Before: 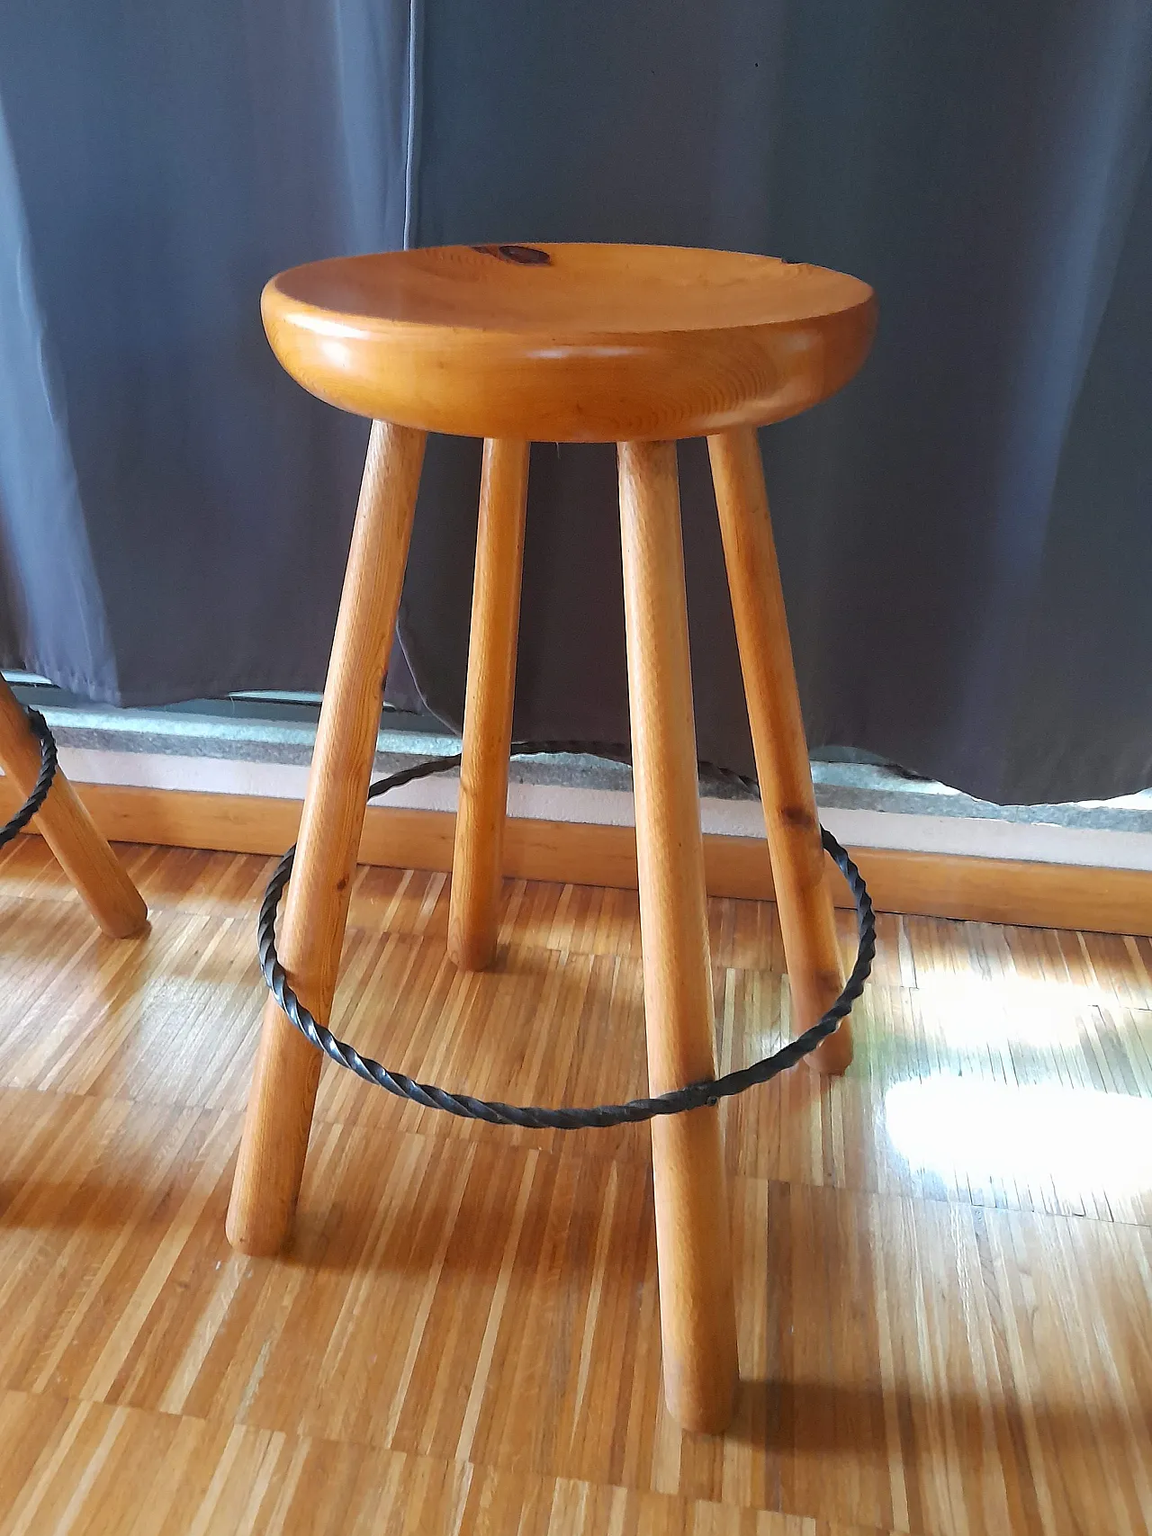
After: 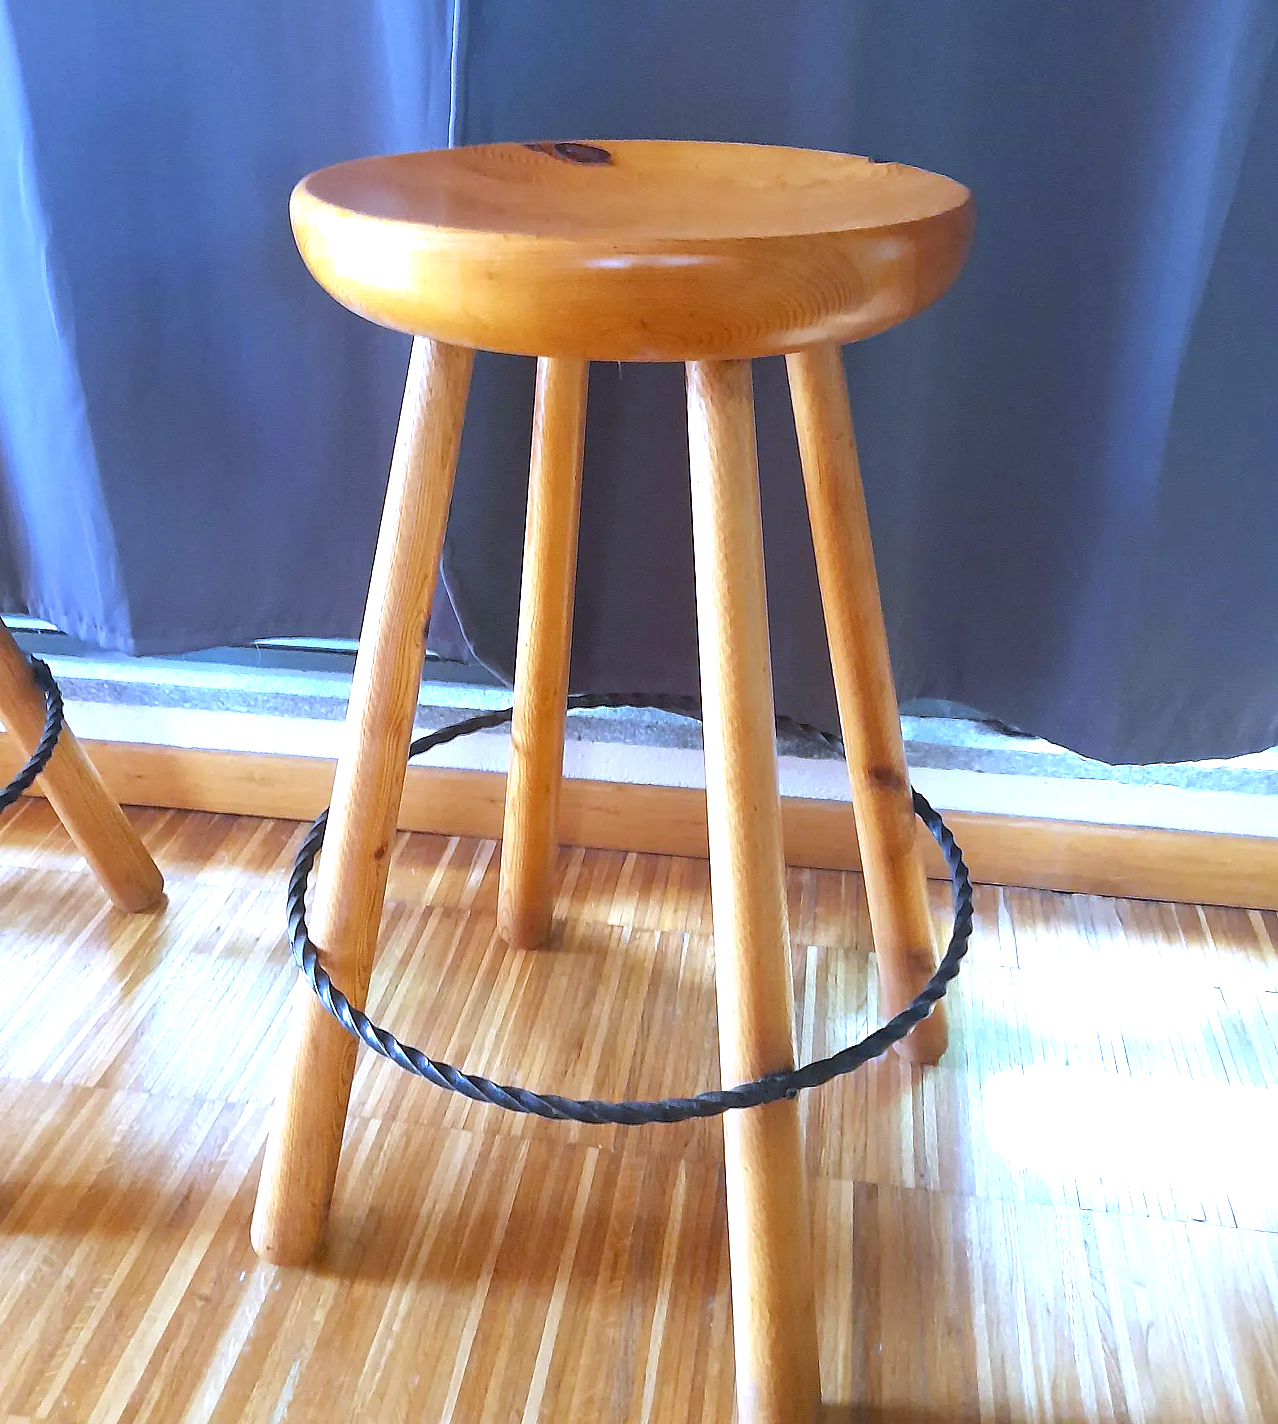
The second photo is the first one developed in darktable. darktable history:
crop: top 7.625%, bottom 8.027%
exposure: exposure 0.935 EV, compensate highlight preservation false
white balance: red 0.871, blue 1.249
